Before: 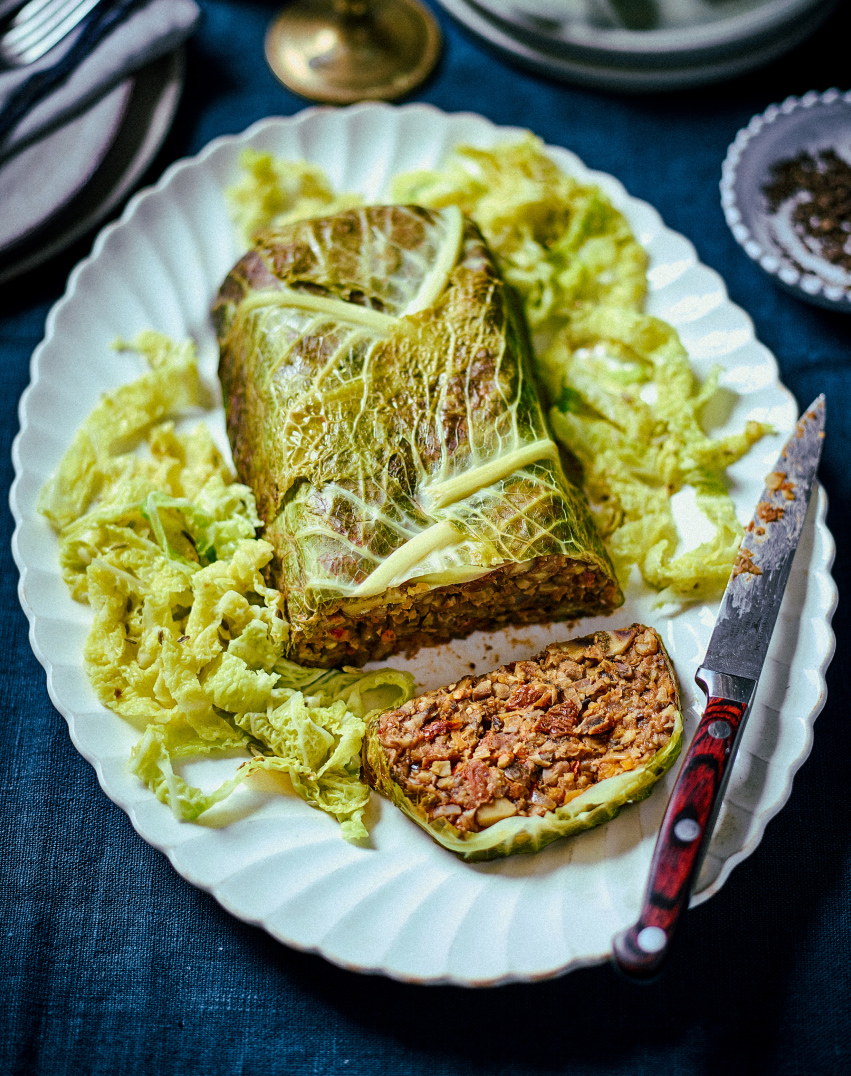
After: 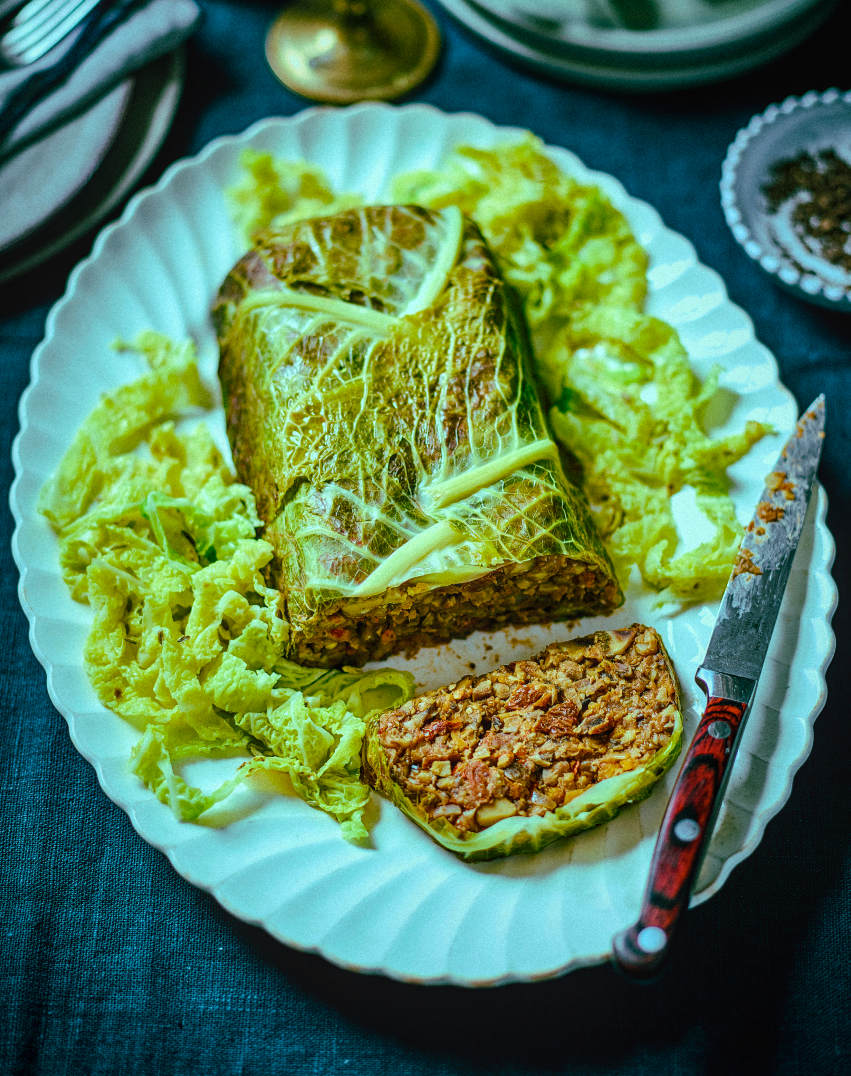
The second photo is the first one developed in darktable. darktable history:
local contrast: detail 110%
color balance rgb: shadows lift › chroma 11.71%, shadows lift › hue 133.46°, highlights gain › chroma 4%, highlights gain › hue 200.2°, perceptual saturation grading › global saturation 18.05%
